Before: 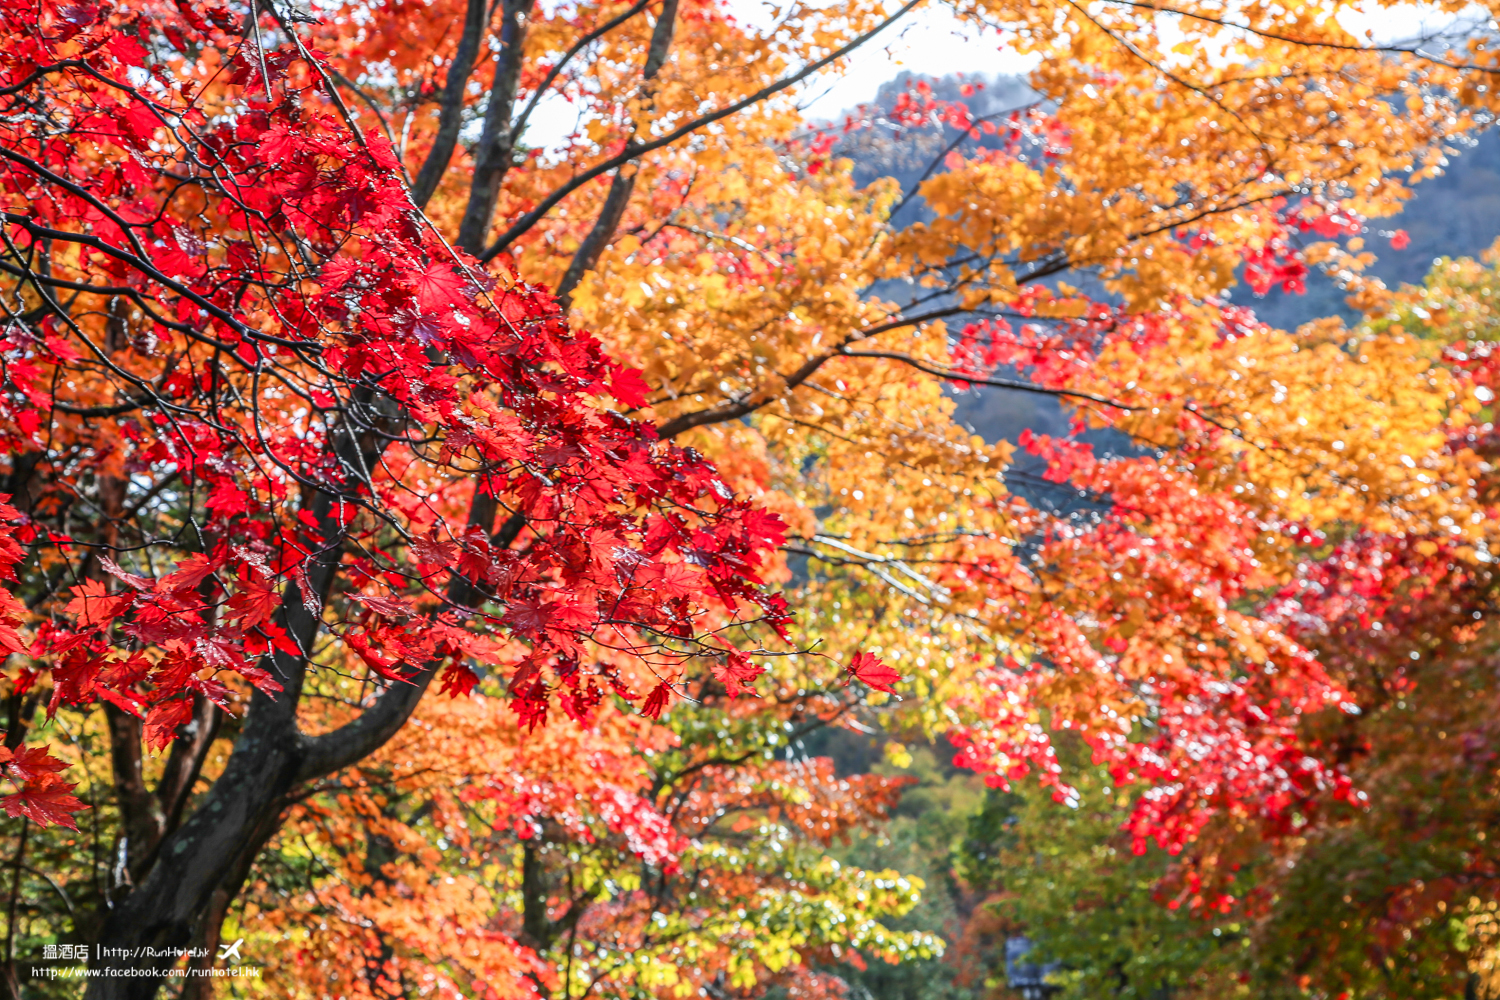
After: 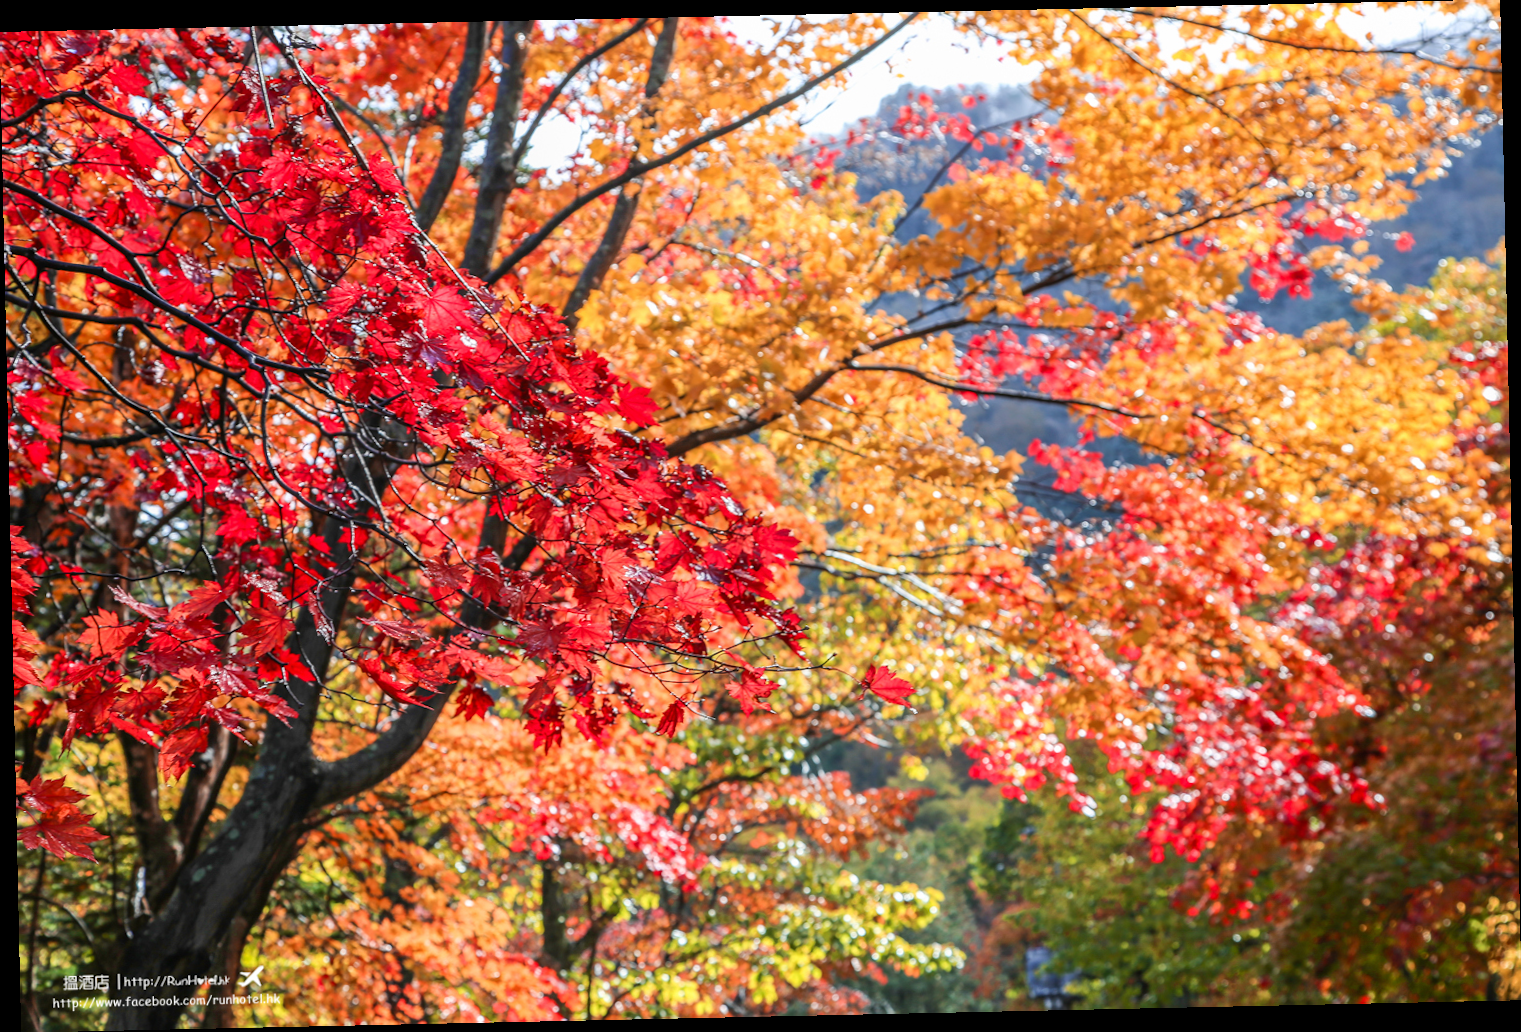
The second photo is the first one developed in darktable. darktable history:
rotate and perspective: rotation -1.24°, automatic cropping off
exposure: compensate highlight preservation false
